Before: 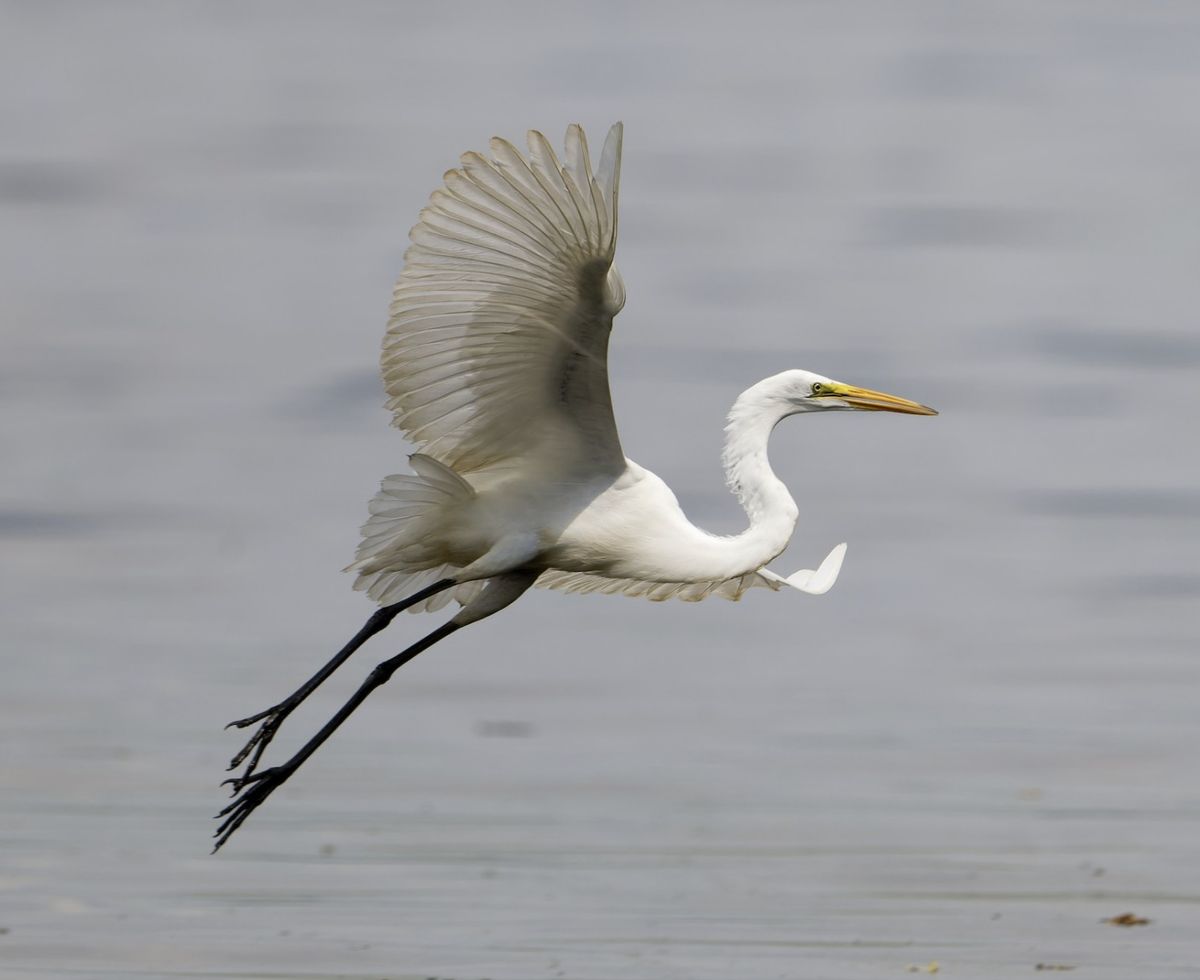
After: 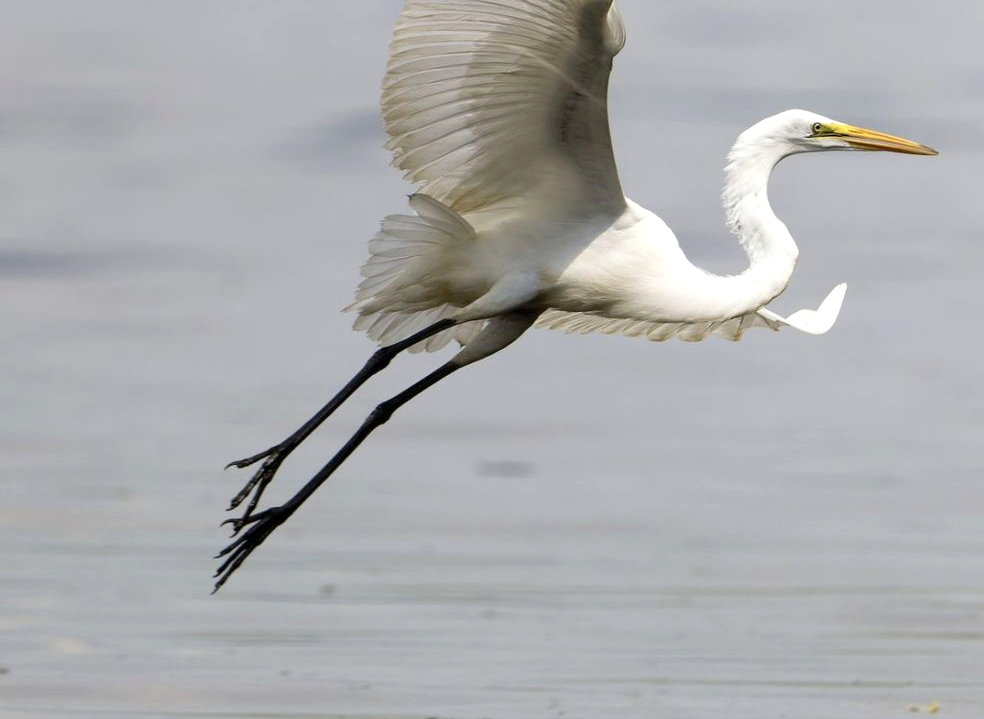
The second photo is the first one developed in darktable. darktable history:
exposure: exposure 0.377 EV, compensate highlight preservation false
crop: top 26.534%, right 17.949%
